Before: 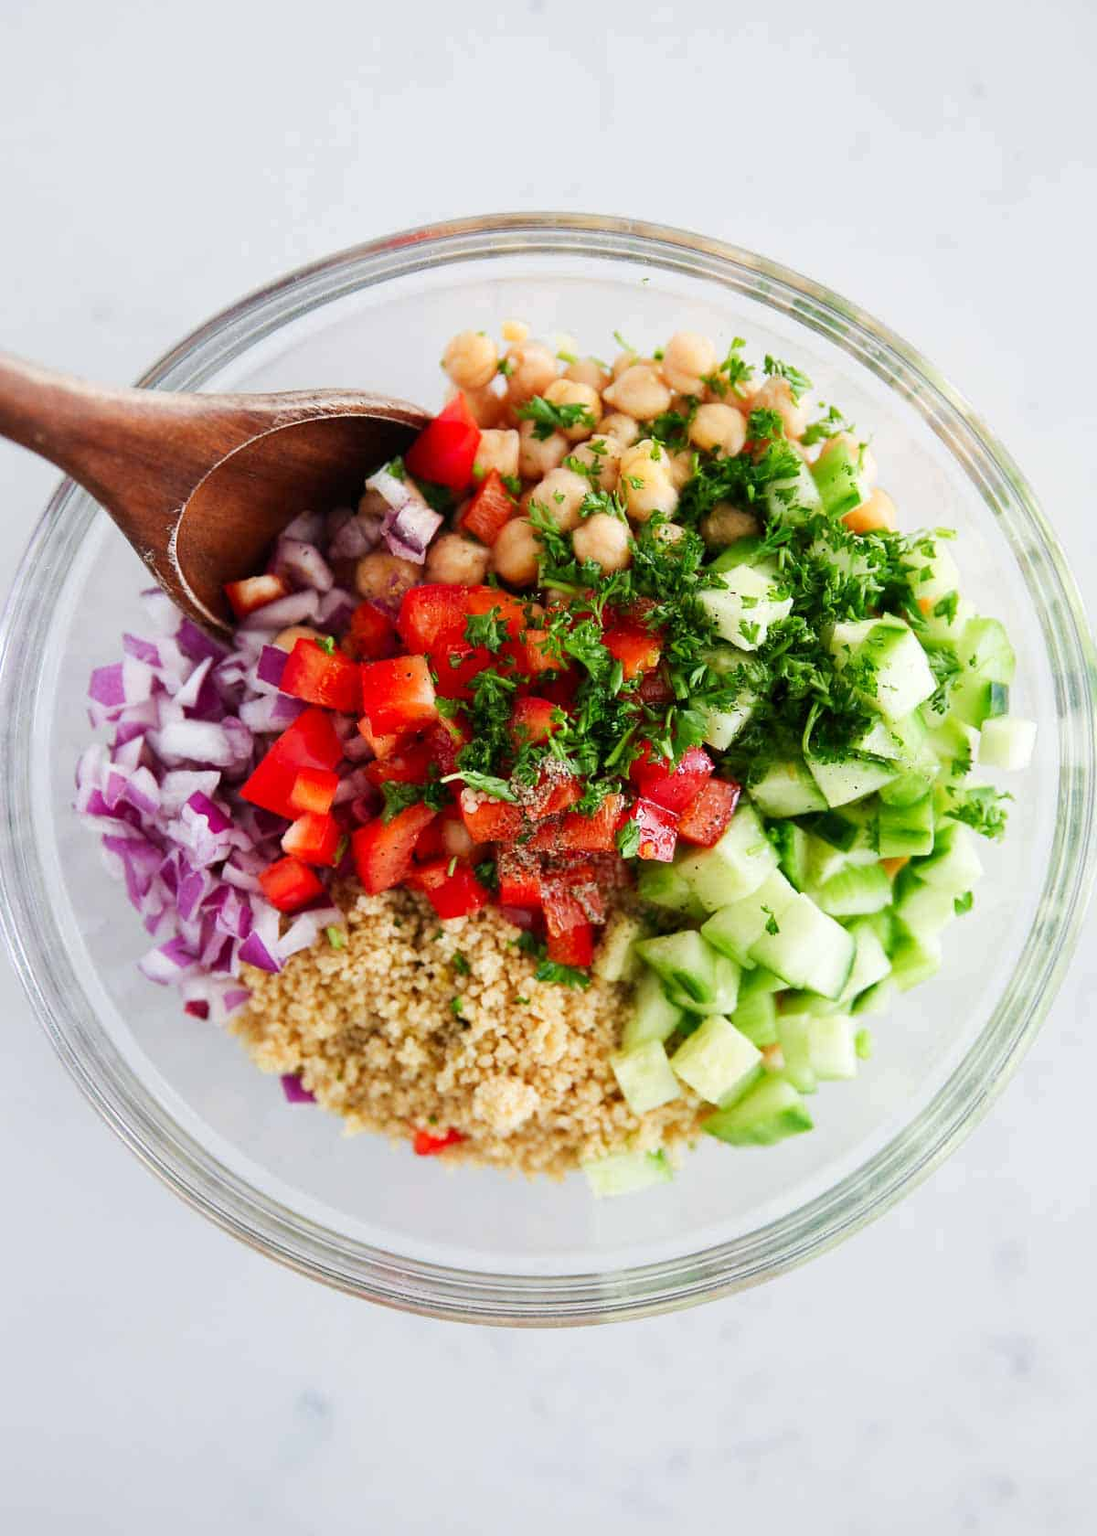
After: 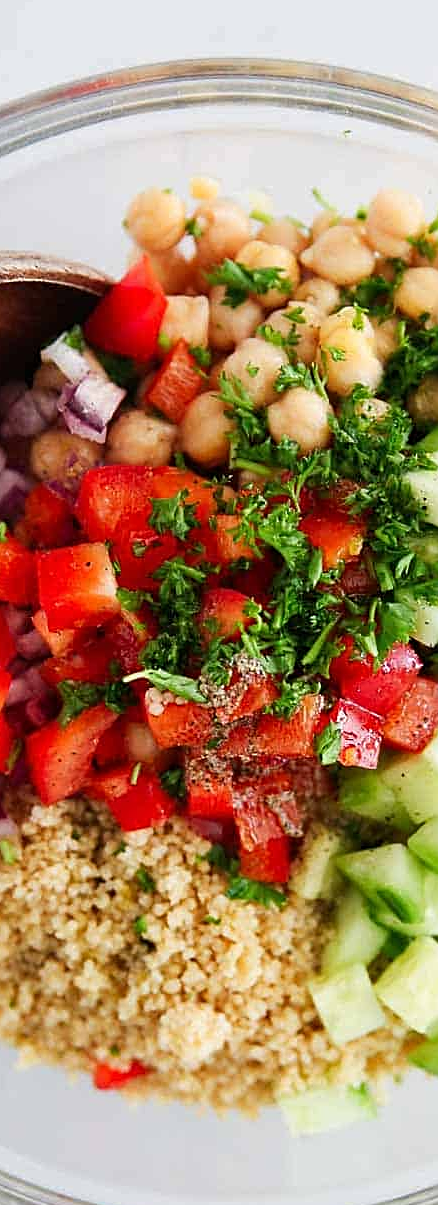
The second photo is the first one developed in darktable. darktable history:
crop and rotate: left 29.935%, top 10.39%, right 33.541%, bottom 17.867%
sharpen: on, module defaults
